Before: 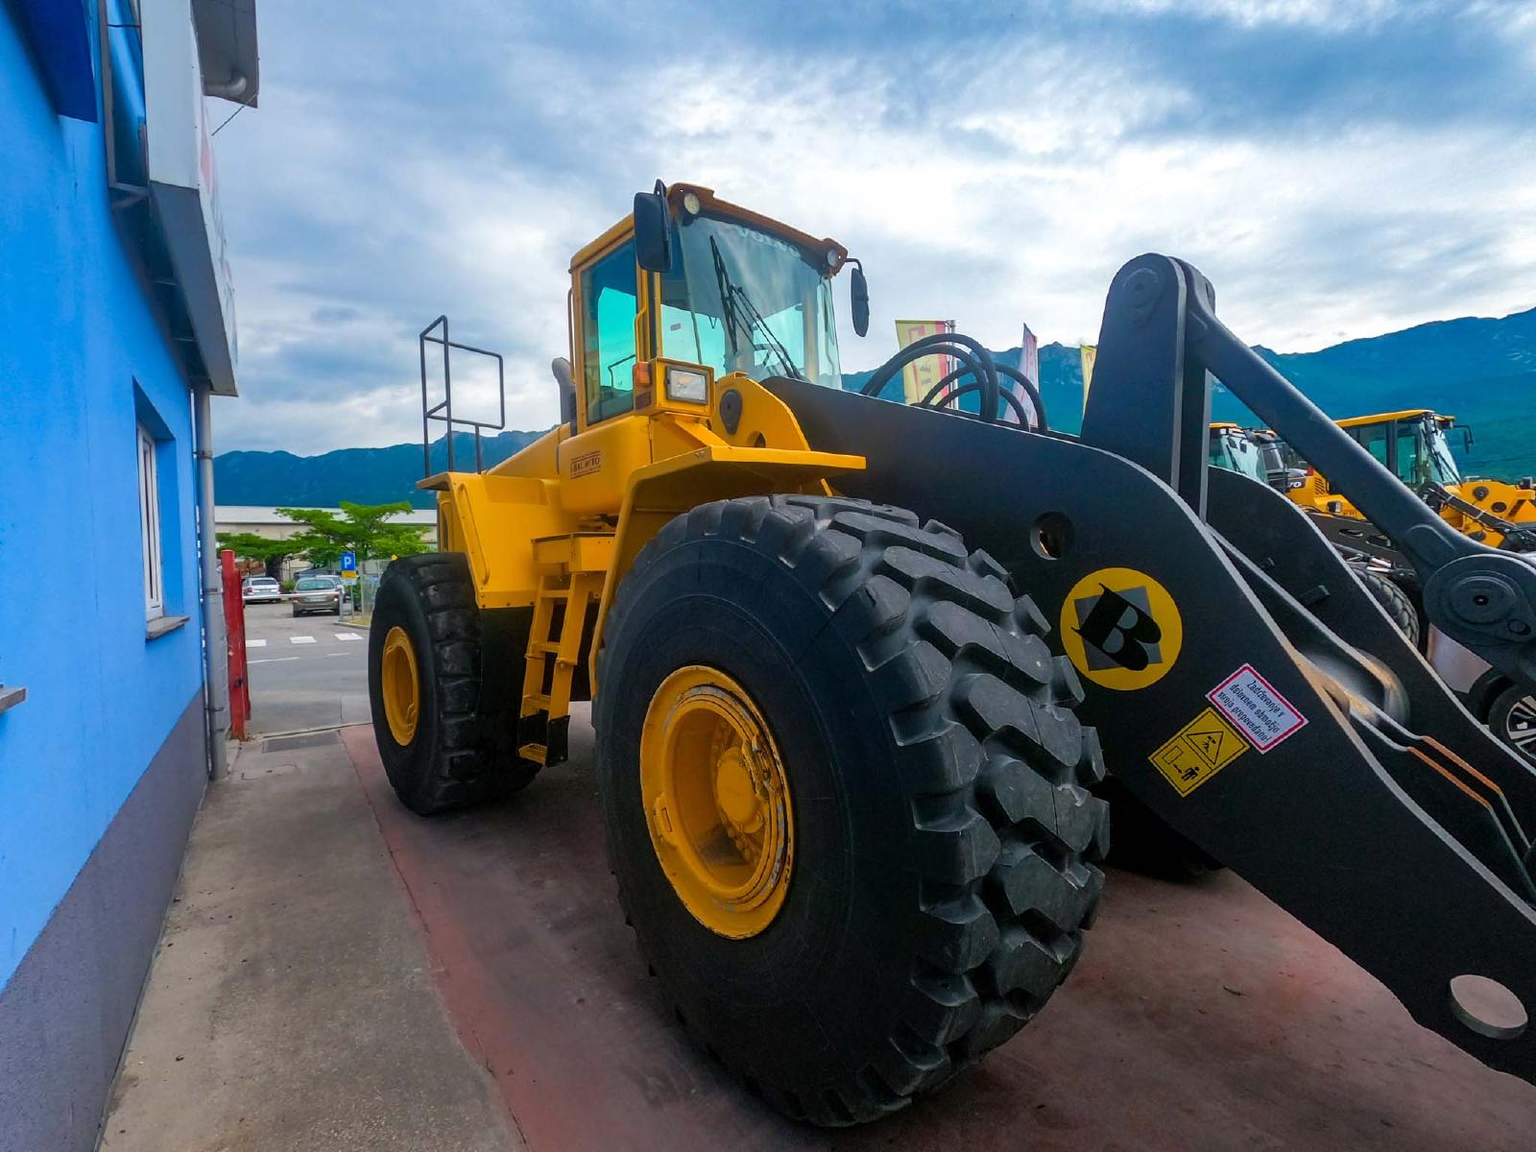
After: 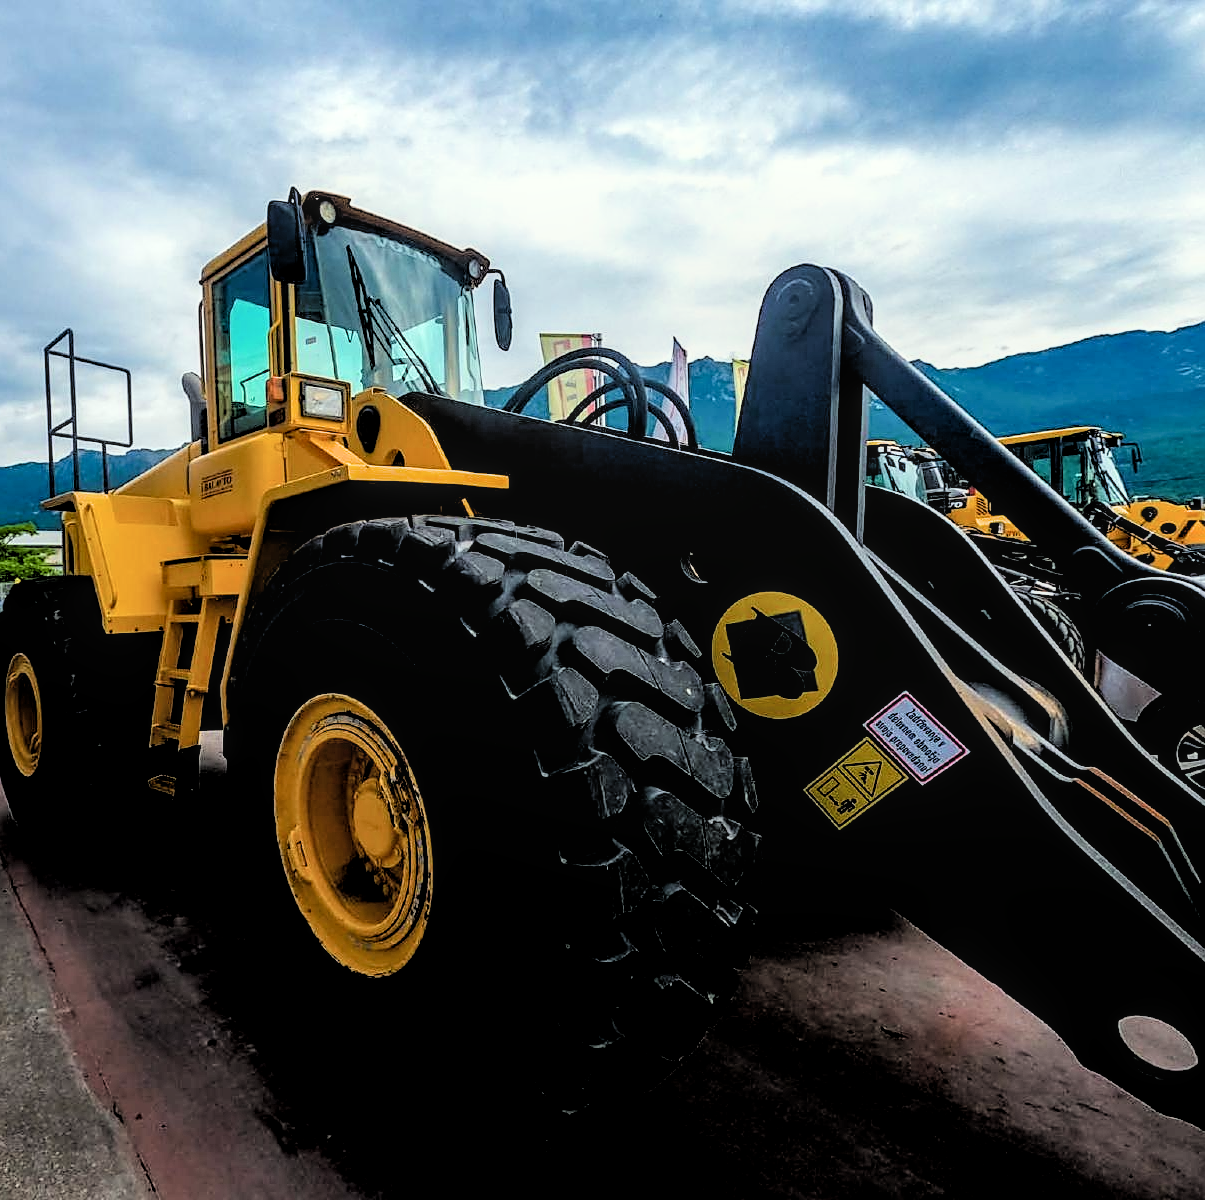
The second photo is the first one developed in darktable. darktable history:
crop and rotate: left 24.687%
sharpen: on, module defaults
color correction: highlights a* -2.65, highlights b* 2.63
local contrast: detail 130%
filmic rgb: middle gray luminance 13.49%, black relative exposure -1.87 EV, white relative exposure 3.11 EV, target black luminance 0%, hardness 1.82, latitude 58.83%, contrast 1.726, highlights saturation mix 5.06%, shadows ↔ highlights balance -36.92%
